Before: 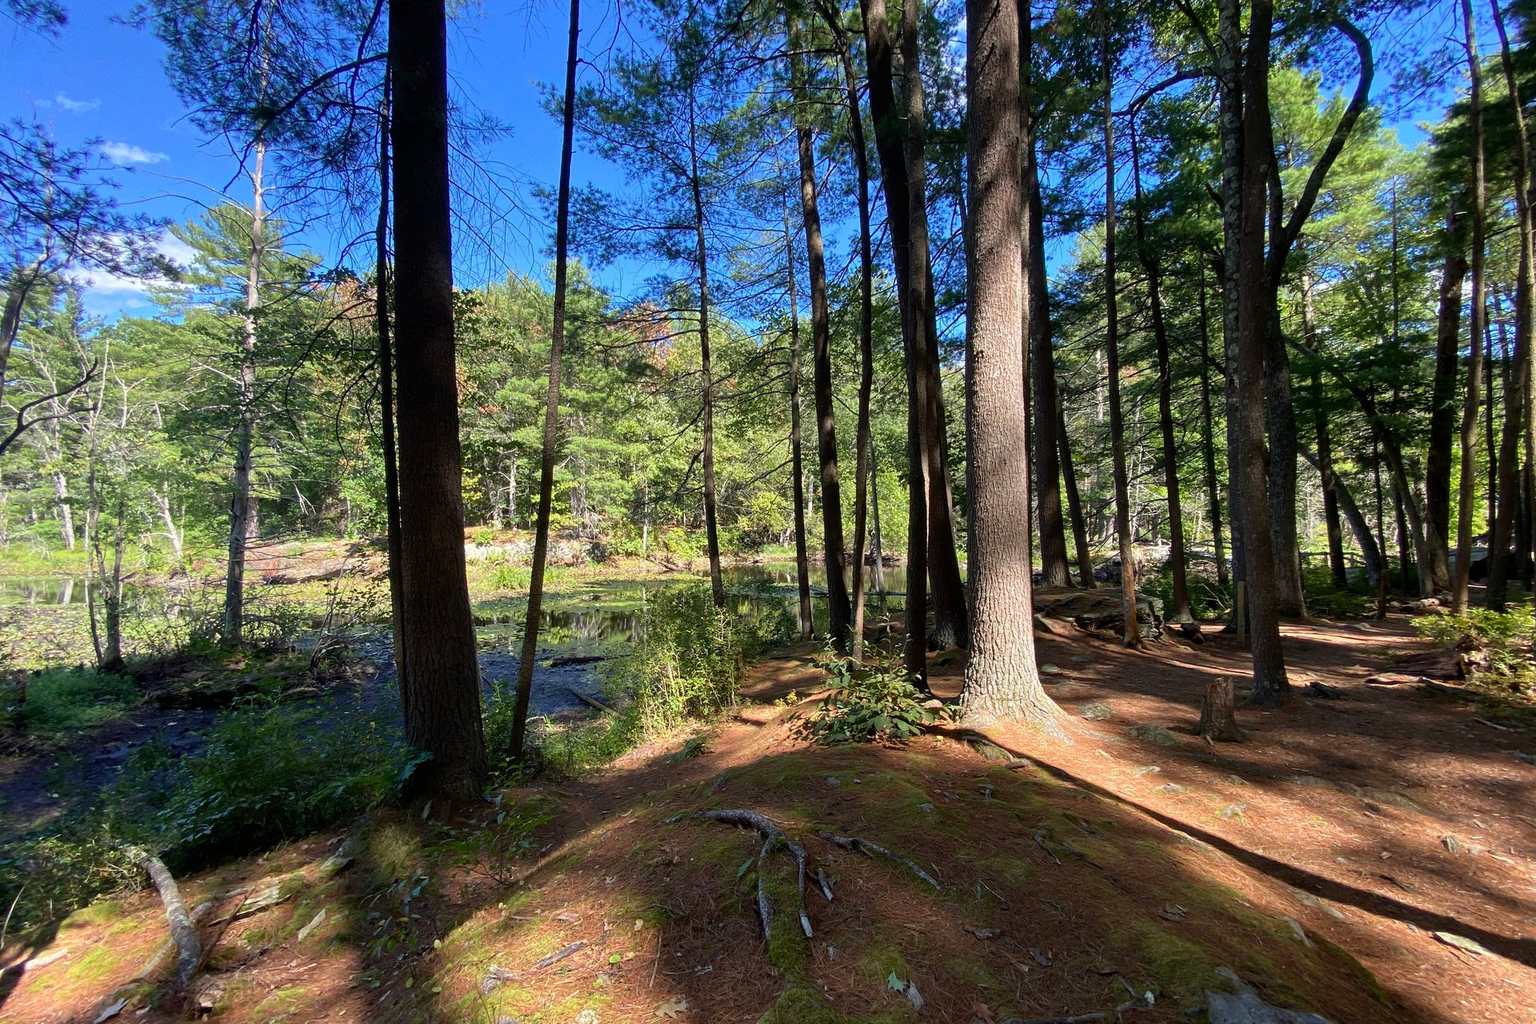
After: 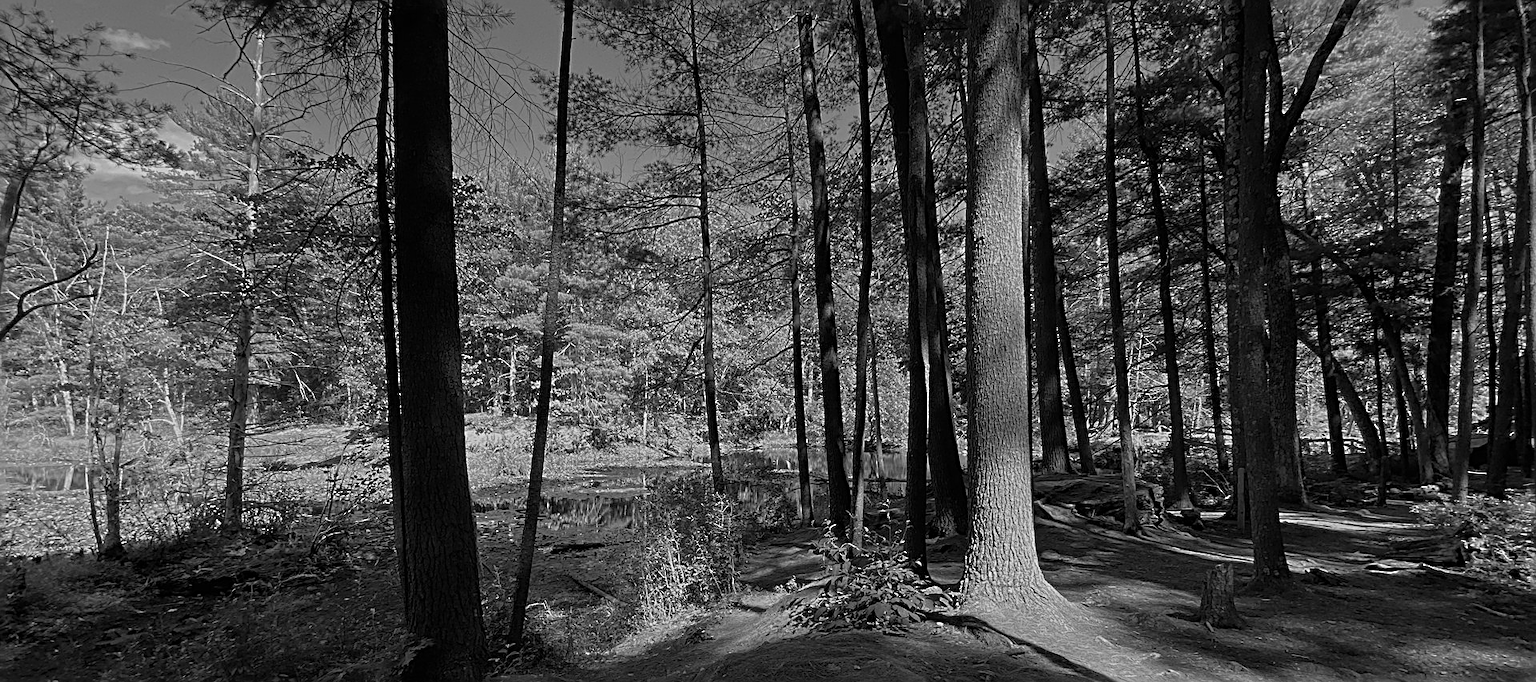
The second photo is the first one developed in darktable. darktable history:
contrast brightness saturation: brightness 0.09, saturation 0.19
monochrome: on, module defaults
crop: top 11.166%, bottom 22.168%
exposure: exposure -0.582 EV, compensate highlight preservation false
sharpen: radius 2.676, amount 0.669
base curve: curves: ch0 [(0, 0) (0.595, 0.418) (1, 1)], preserve colors none
